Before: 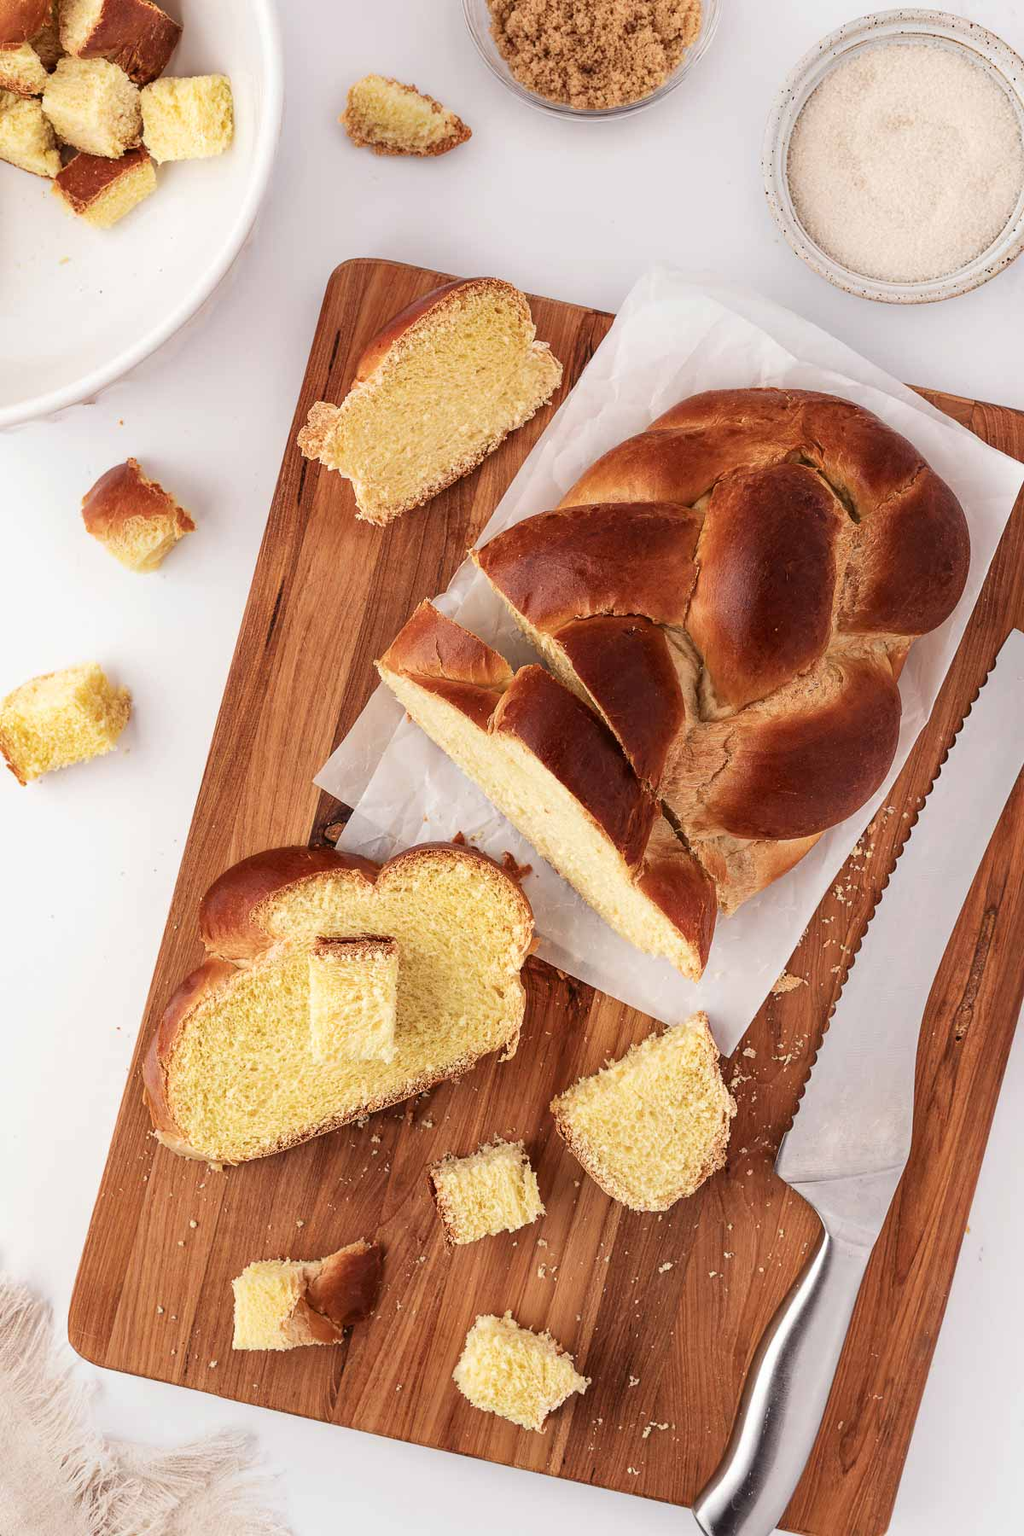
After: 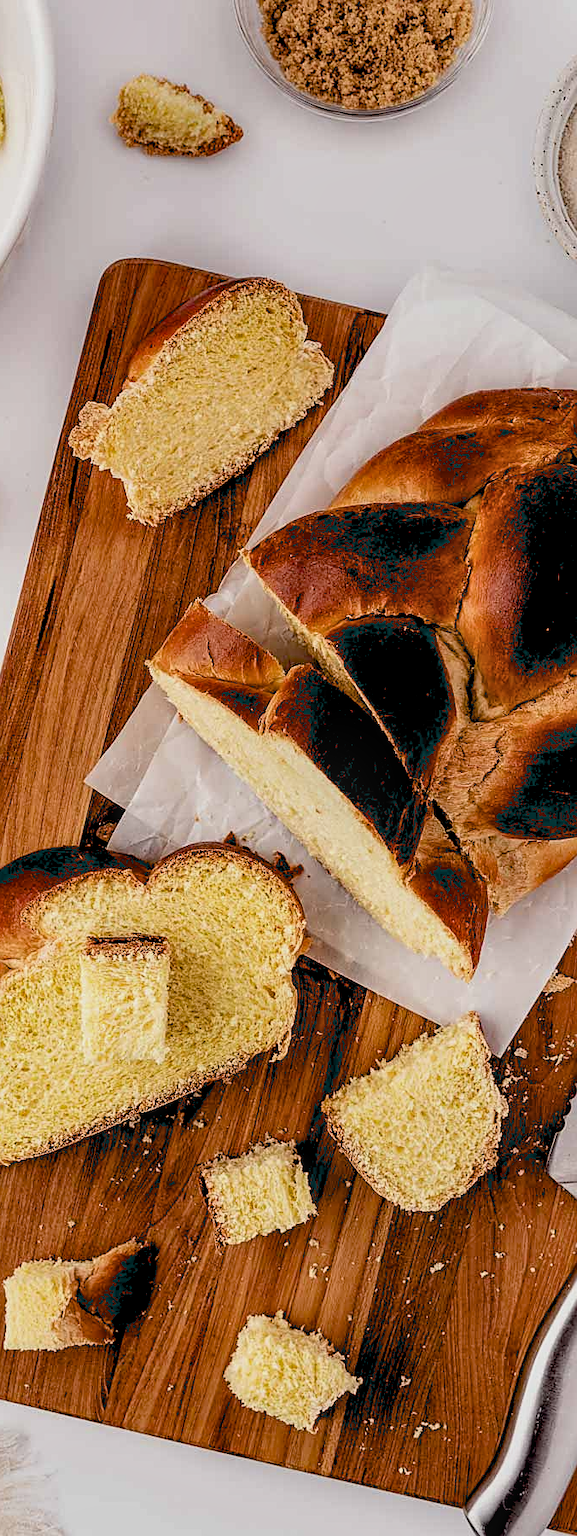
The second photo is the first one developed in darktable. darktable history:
crop and rotate: left 22.36%, right 21.168%
tone equalizer: on, module defaults
filmic rgb: black relative exposure -9.54 EV, white relative exposure 3.06 EV, threshold 5.97 EV, hardness 6.07, enable highlight reconstruction true
sharpen: on, module defaults
exposure: black level correction 0.046, exposure -0.231 EV, compensate highlight preservation false
shadows and highlights: radius 127.63, shadows 30.54, highlights -31.09, low approximation 0.01, soften with gaussian
local contrast: on, module defaults
